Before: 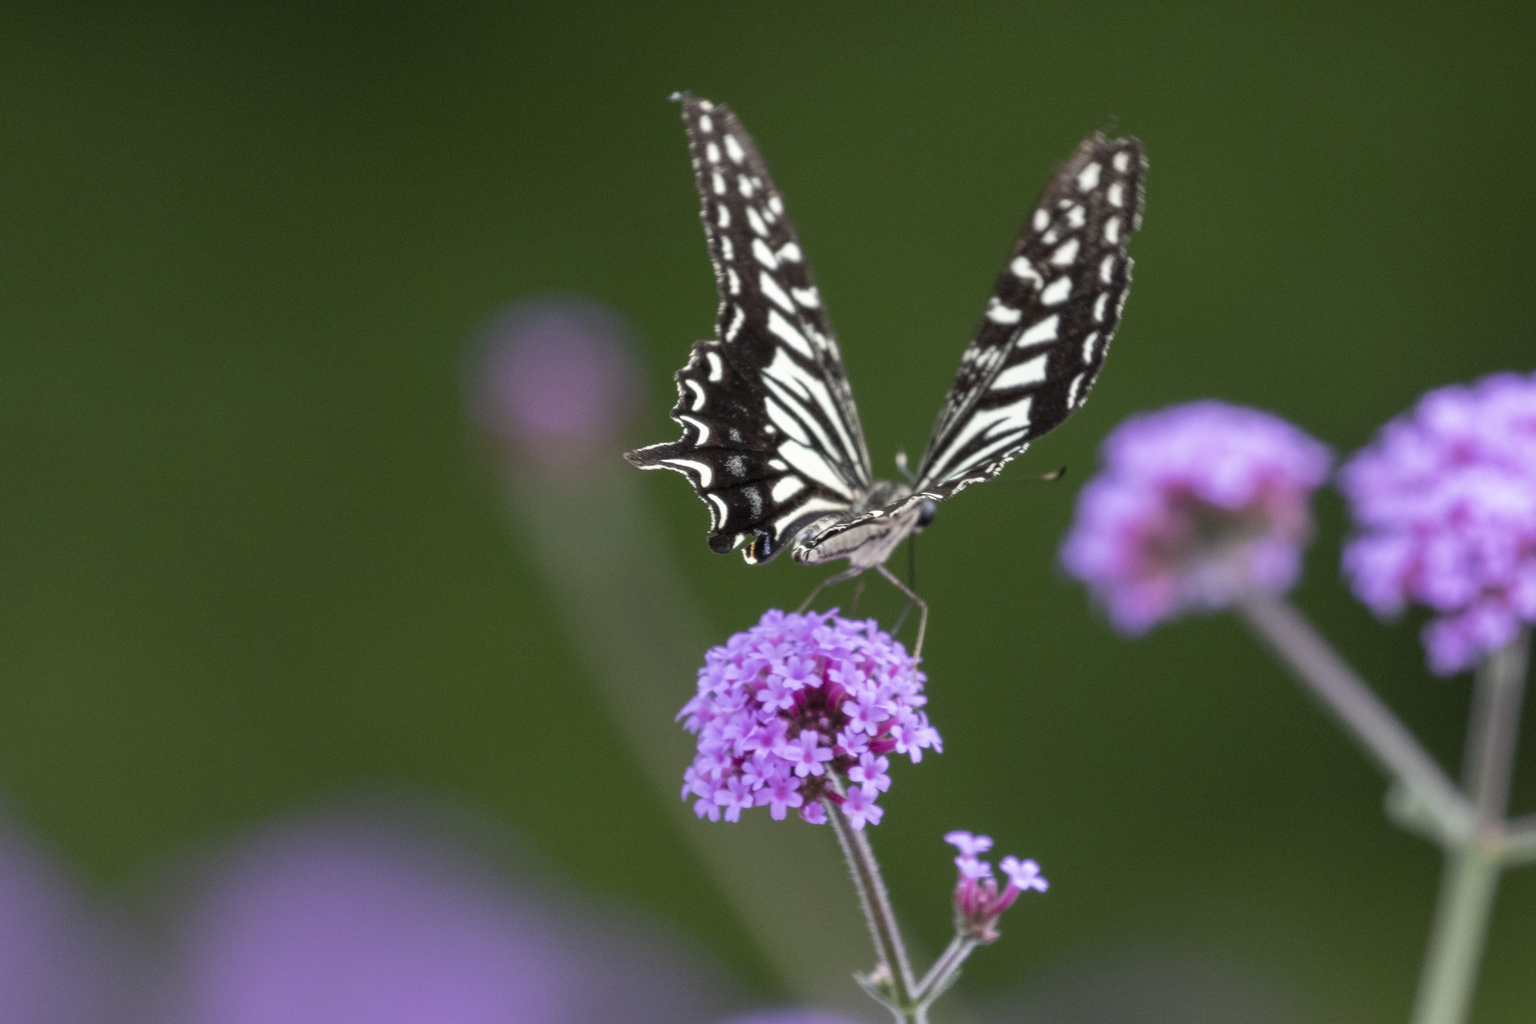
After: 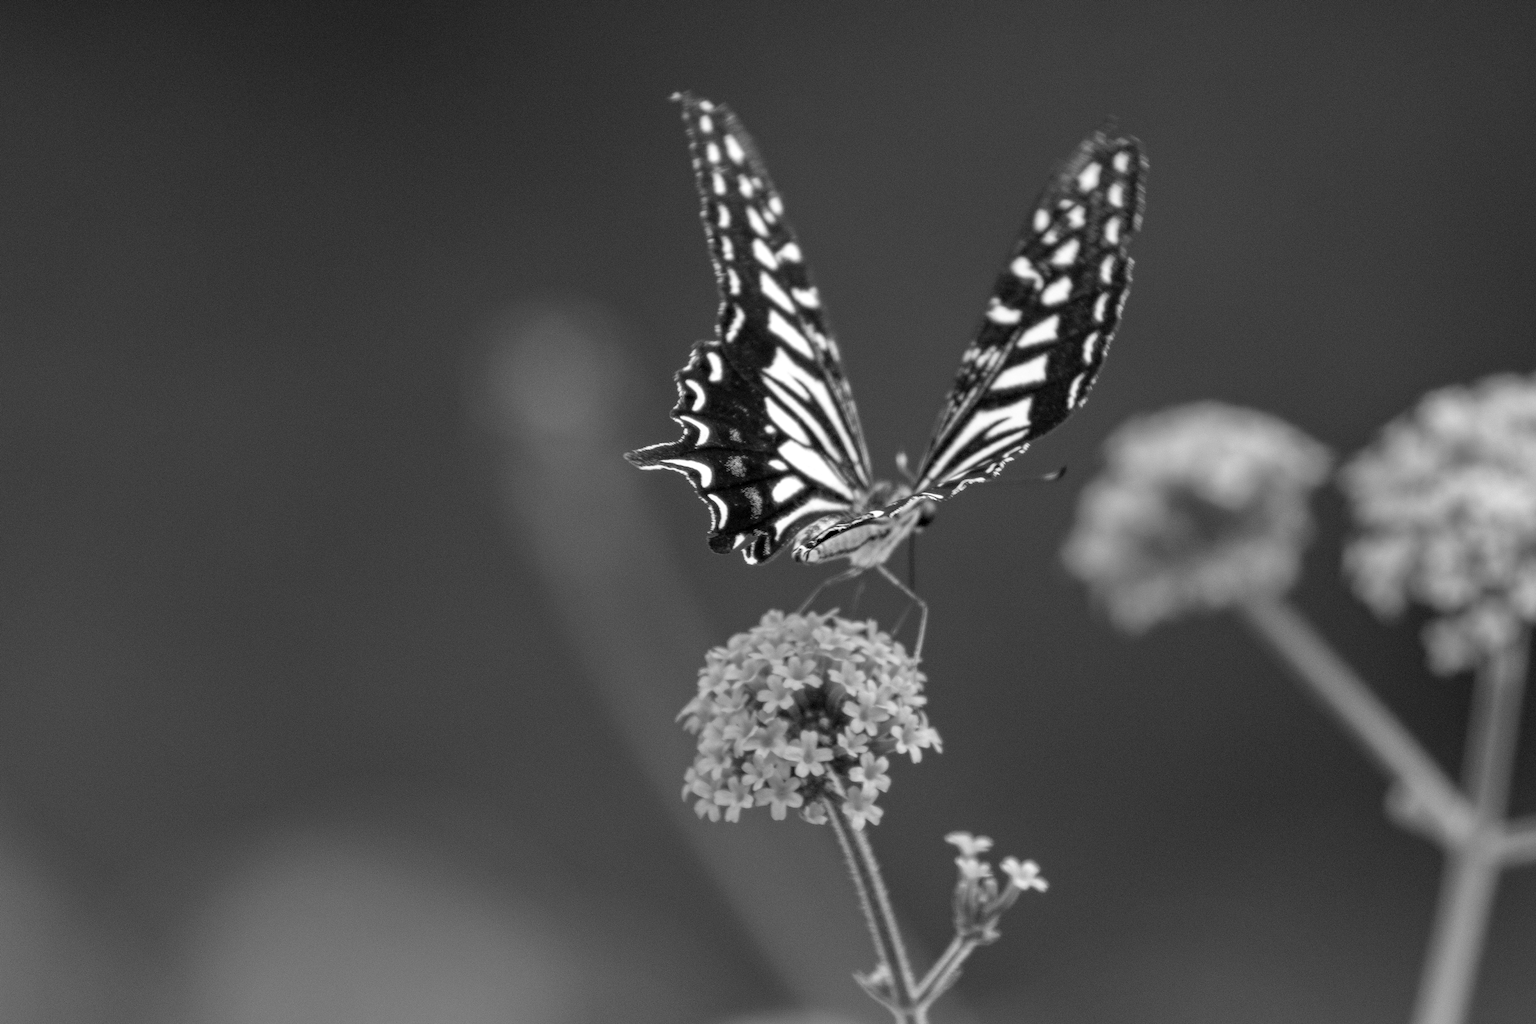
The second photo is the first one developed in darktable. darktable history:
haze removal: compatibility mode true, adaptive false
monochrome: on, module defaults
